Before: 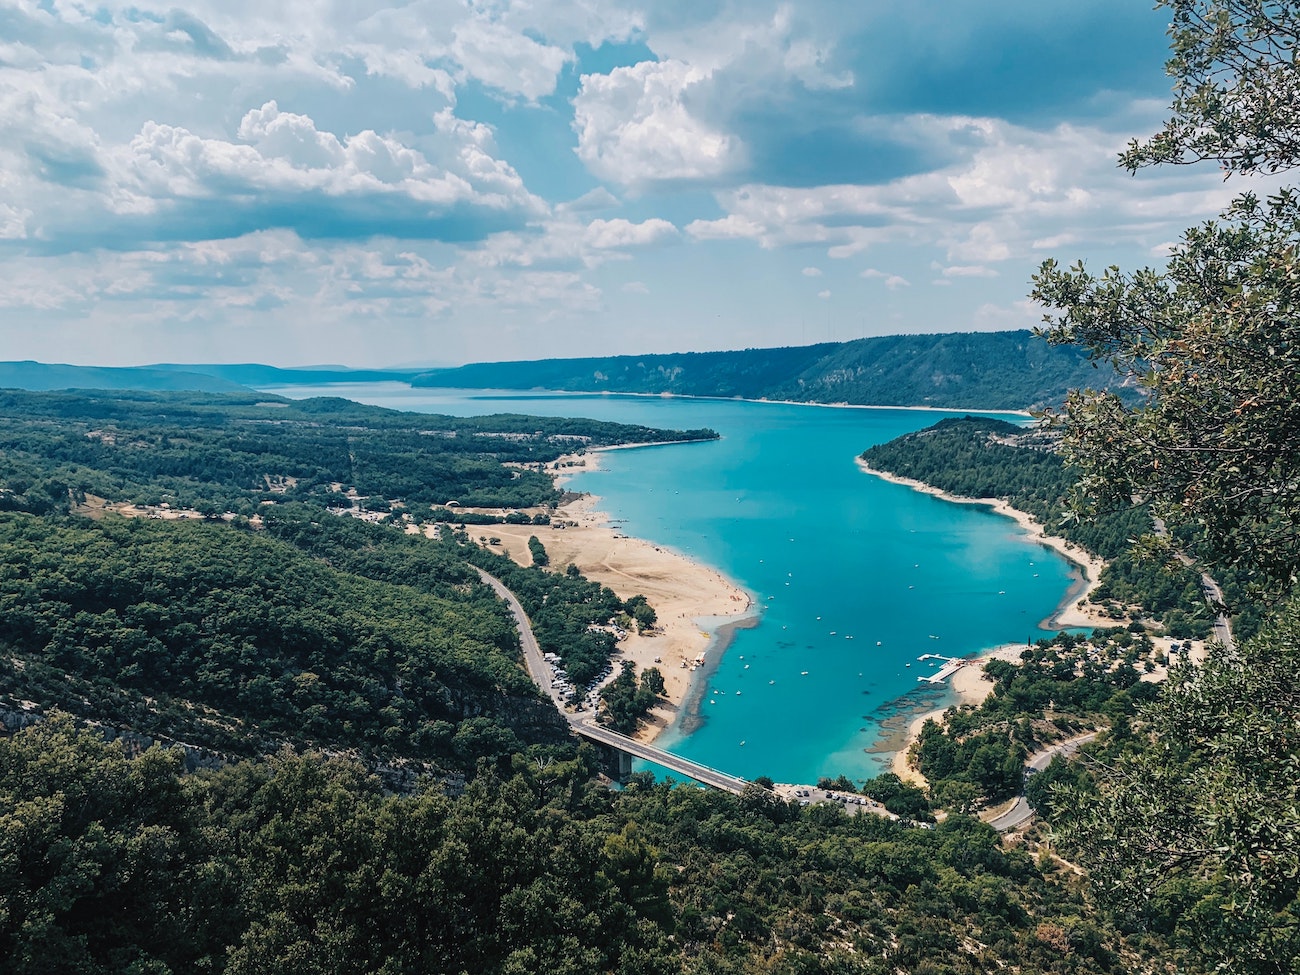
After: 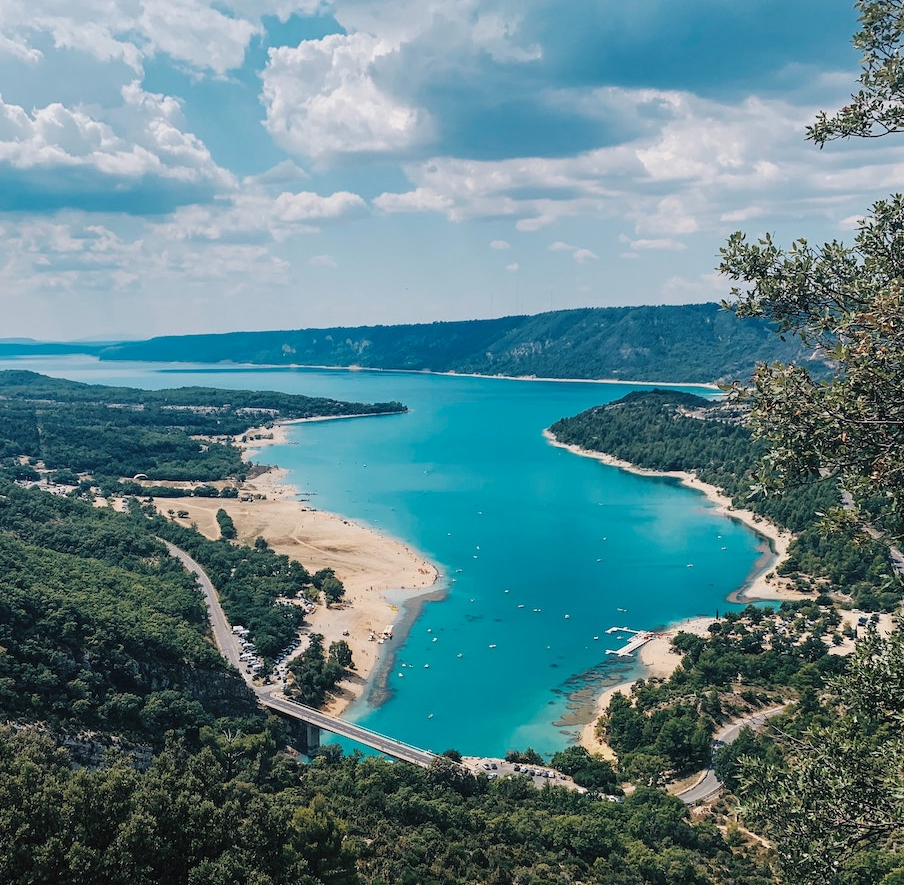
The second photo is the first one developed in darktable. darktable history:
shadows and highlights: shadows 25, highlights -25
crop and rotate: left 24.034%, top 2.838%, right 6.406%, bottom 6.299%
